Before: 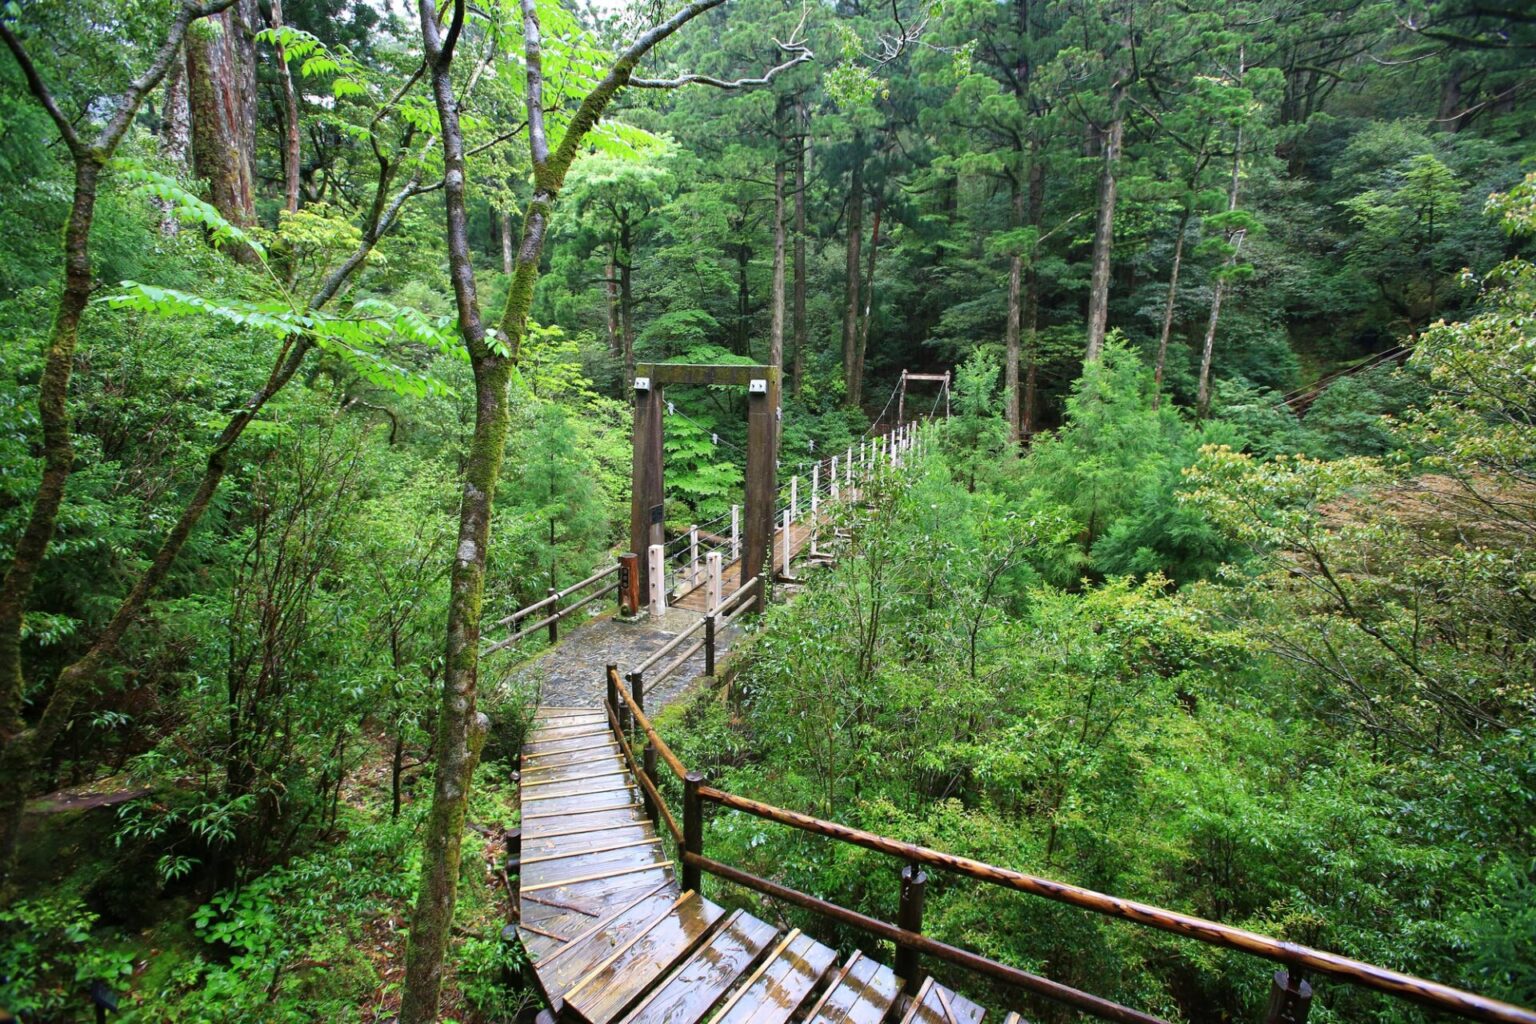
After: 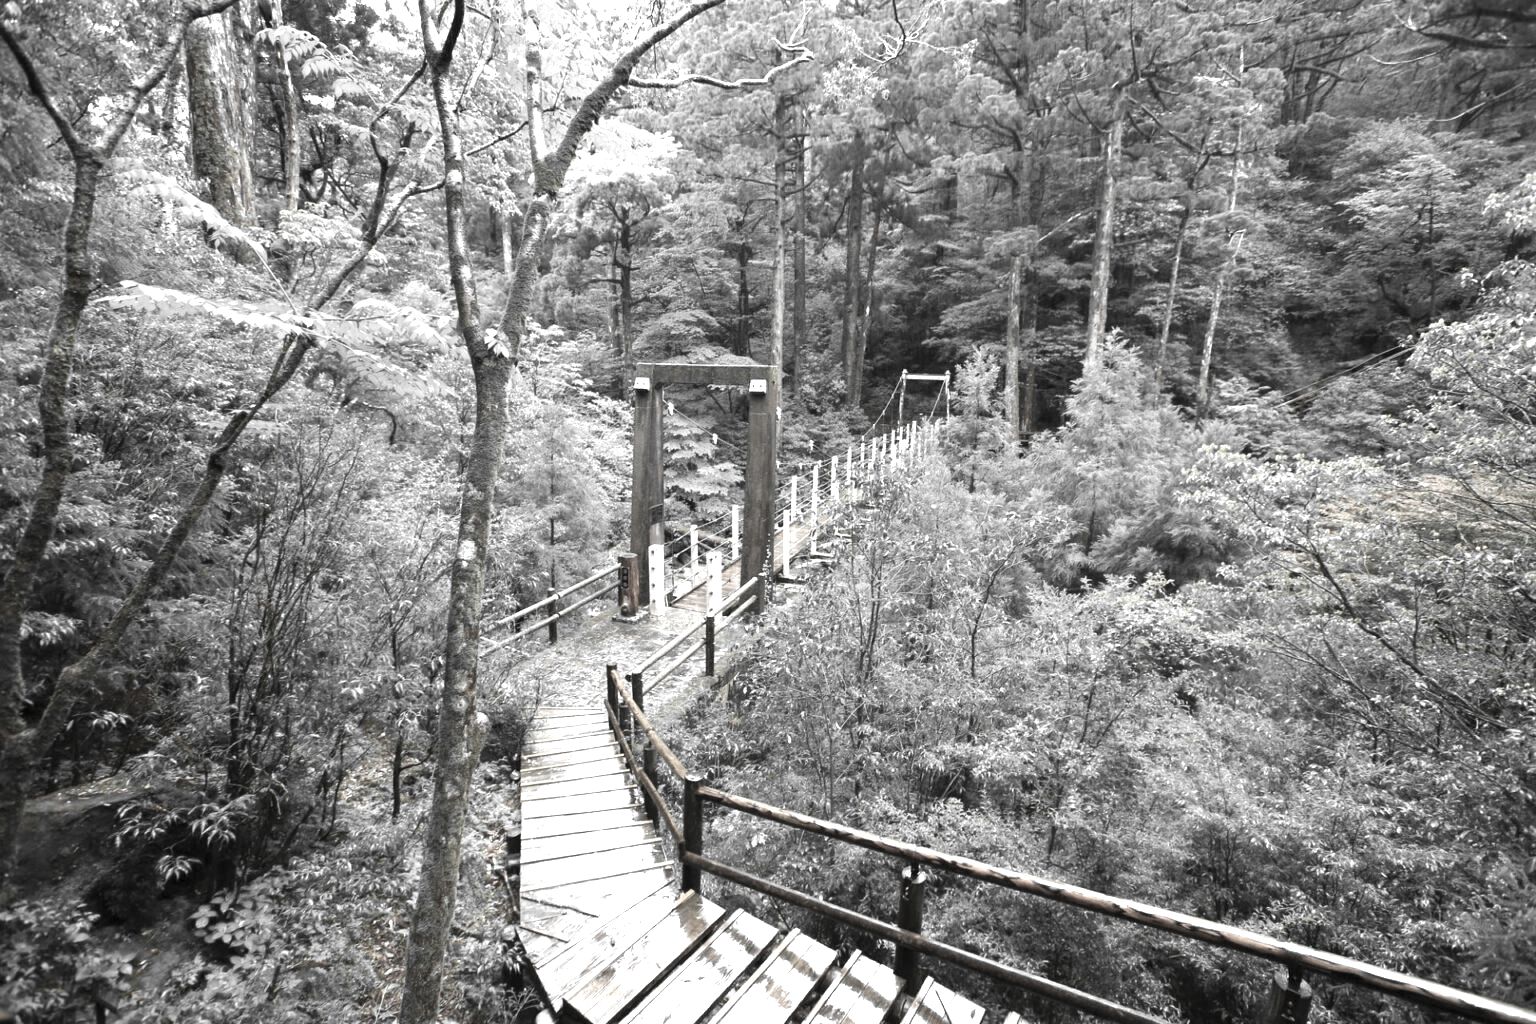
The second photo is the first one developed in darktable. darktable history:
color zones: curves: ch0 [(0, 0.613) (0.01, 0.613) (0.245, 0.448) (0.498, 0.529) (0.642, 0.665) (0.879, 0.777) (0.99, 0.613)]; ch1 [(0, 0.035) (0.121, 0.189) (0.259, 0.197) (0.415, 0.061) (0.589, 0.022) (0.732, 0.022) (0.857, 0.026) (0.991, 0.053)], mix 41.27%
exposure: black level correction 0, exposure 1.107 EV, compensate highlight preservation false
